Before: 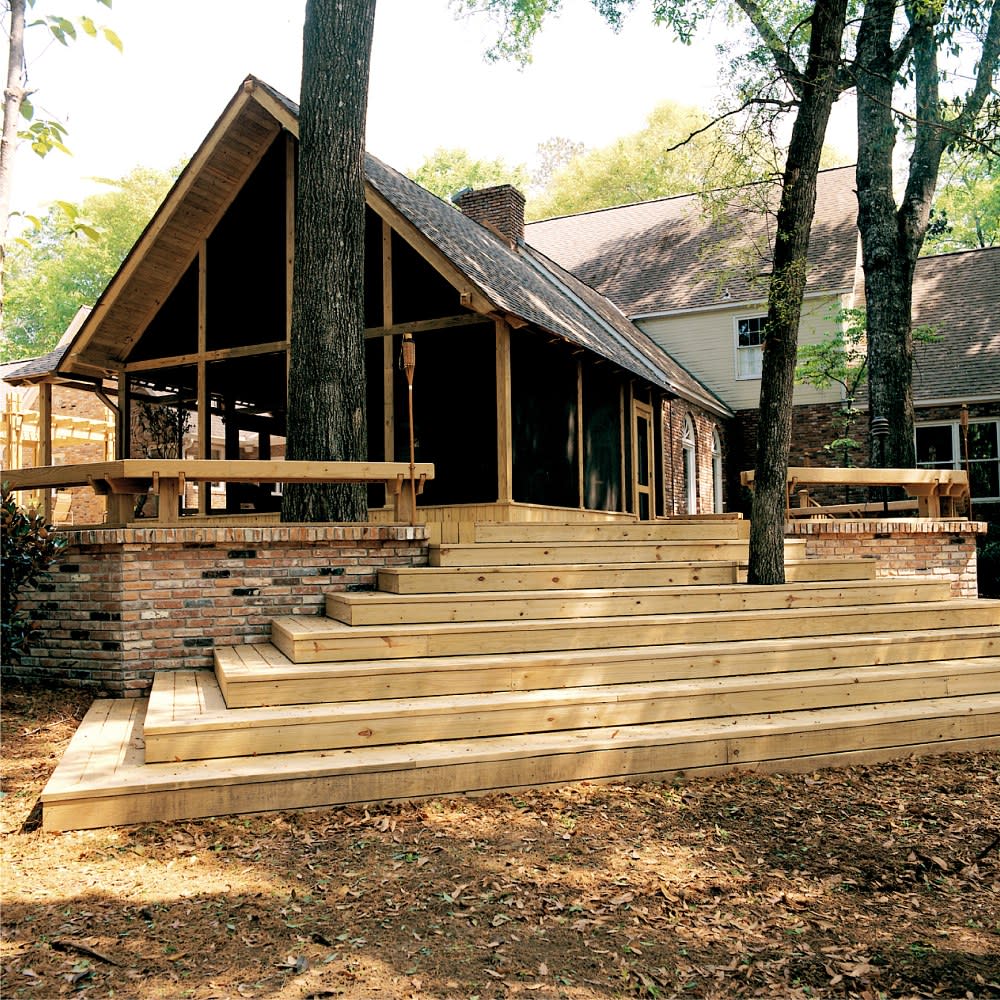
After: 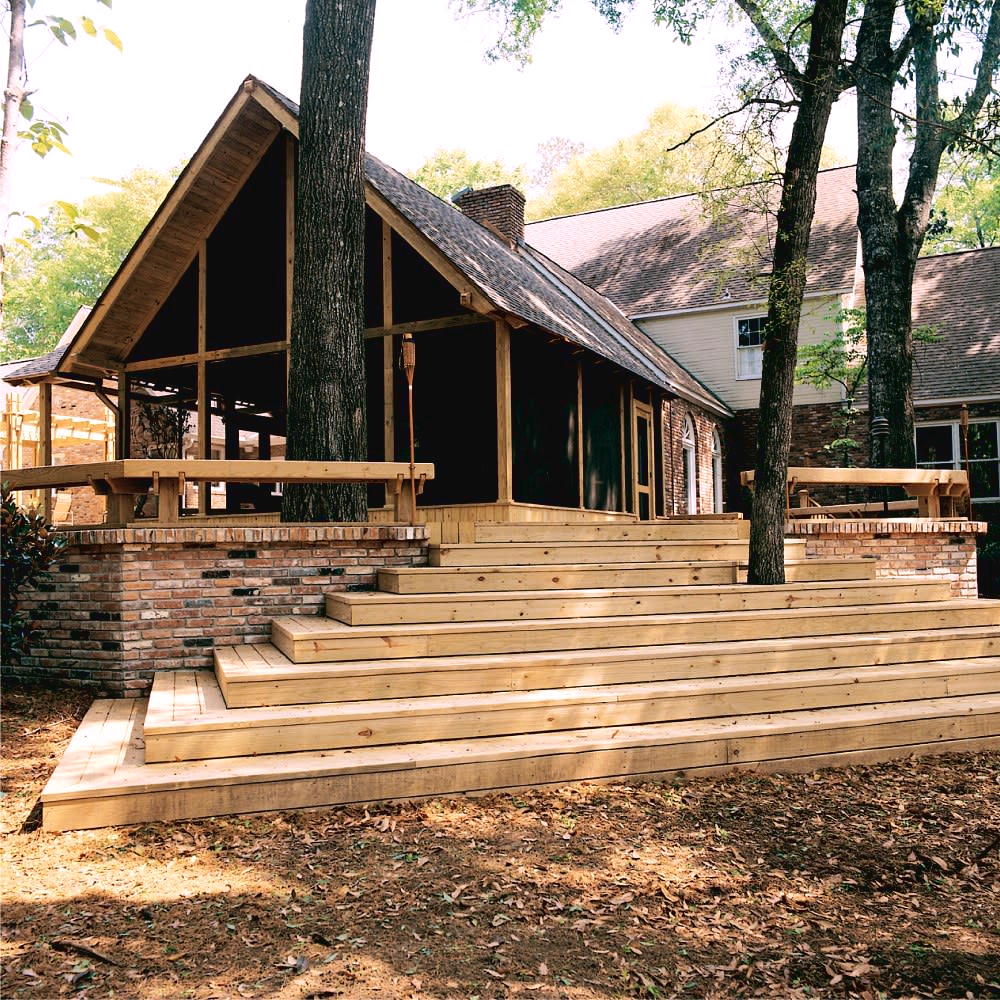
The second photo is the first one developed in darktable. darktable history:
tone curve: curves: ch0 [(0, 0.032) (0.181, 0.156) (0.751, 0.762) (1, 1)], color space Lab, linked channels, preserve colors none
white balance: red 1.05, blue 1.072
